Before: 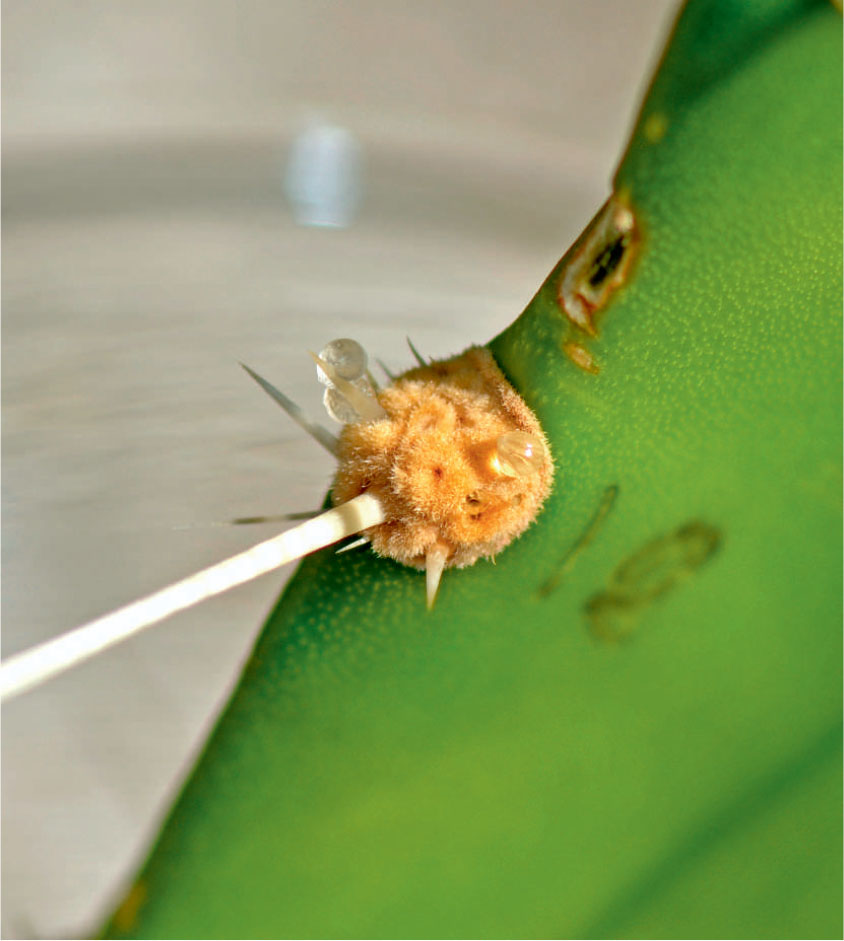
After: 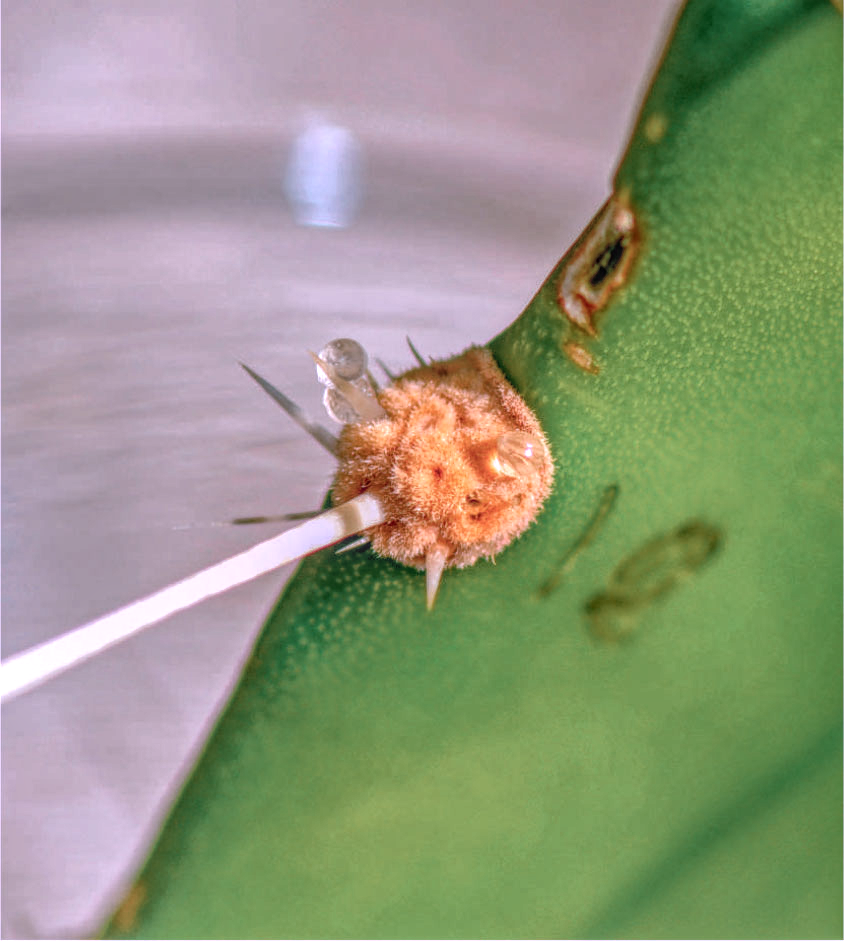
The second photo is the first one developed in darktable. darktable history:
color correction: highlights a* 15.03, highlights b* -25.07
local contrast: highlights 20%, shadows 30%, detail 200%, midtone range 0.2
